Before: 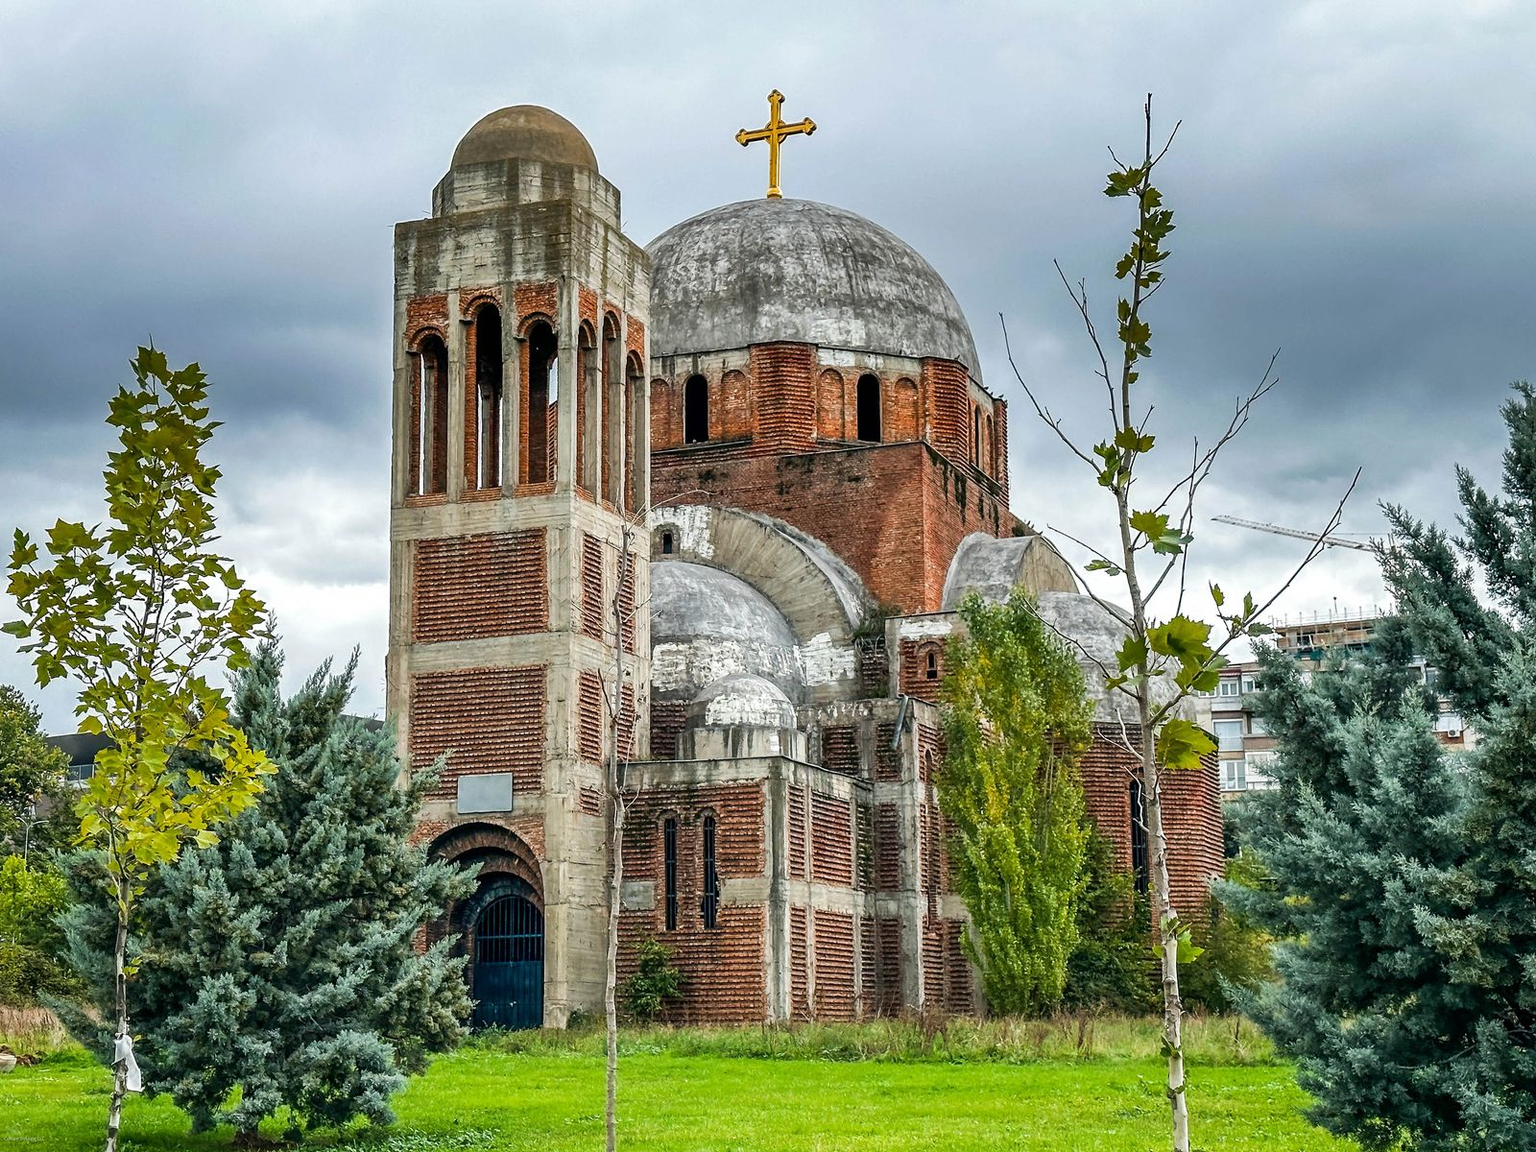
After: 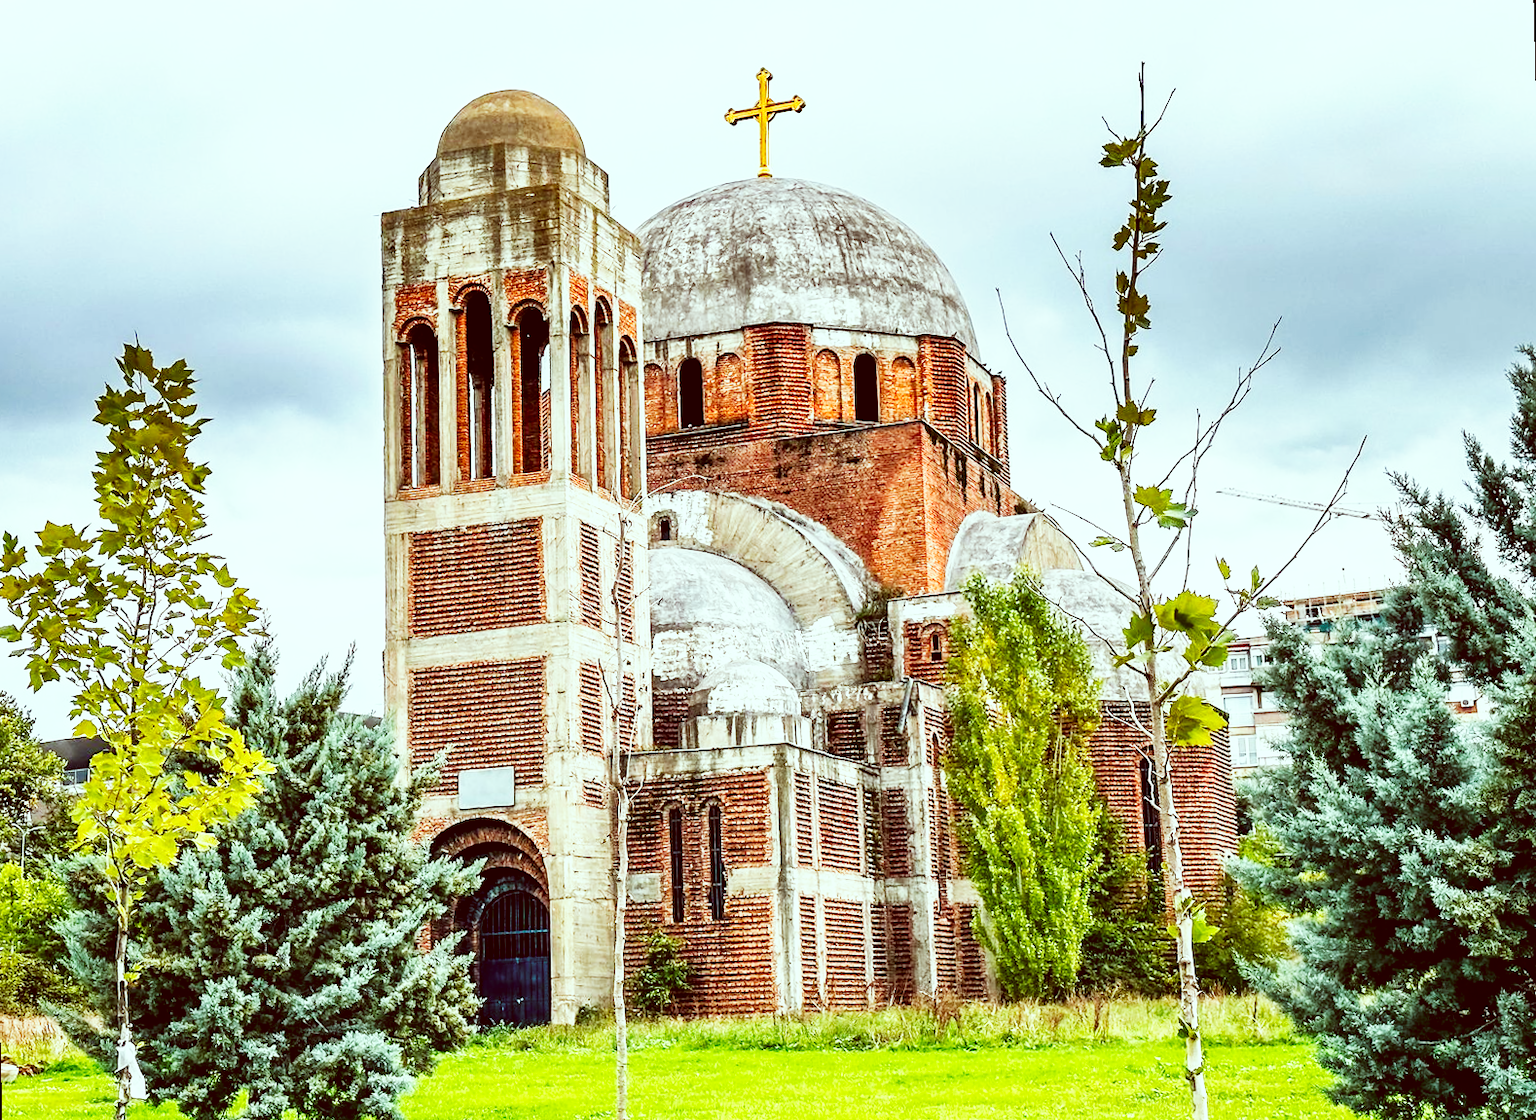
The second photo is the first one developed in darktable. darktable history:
rotate and perspective: rotation -1.42°, crop left 0.016, crop right 0.984, crop top 0.035, crop bottom 0.965
color correction: highlights a* -7.23, highlights b* -0.161, shadows a* 20.08, shadows b* 11.73
base curve: curves: ch0 [(0, 0) (0.007, 0.004) (0.027, 0.03) (0.046, 0.07) (0.207, 0.54) (0.442, 0.872) (0.673, 0.972) (1, 1)], preserve colors none
